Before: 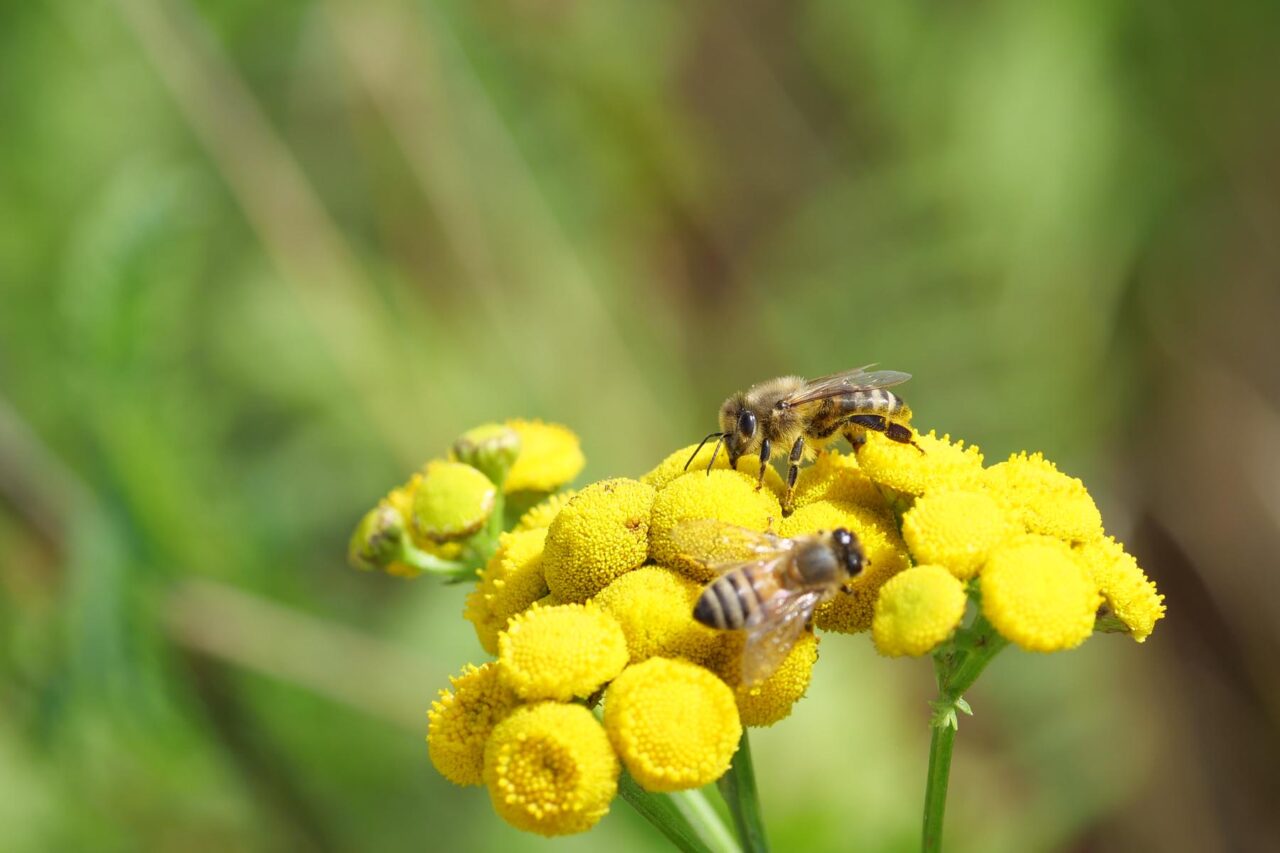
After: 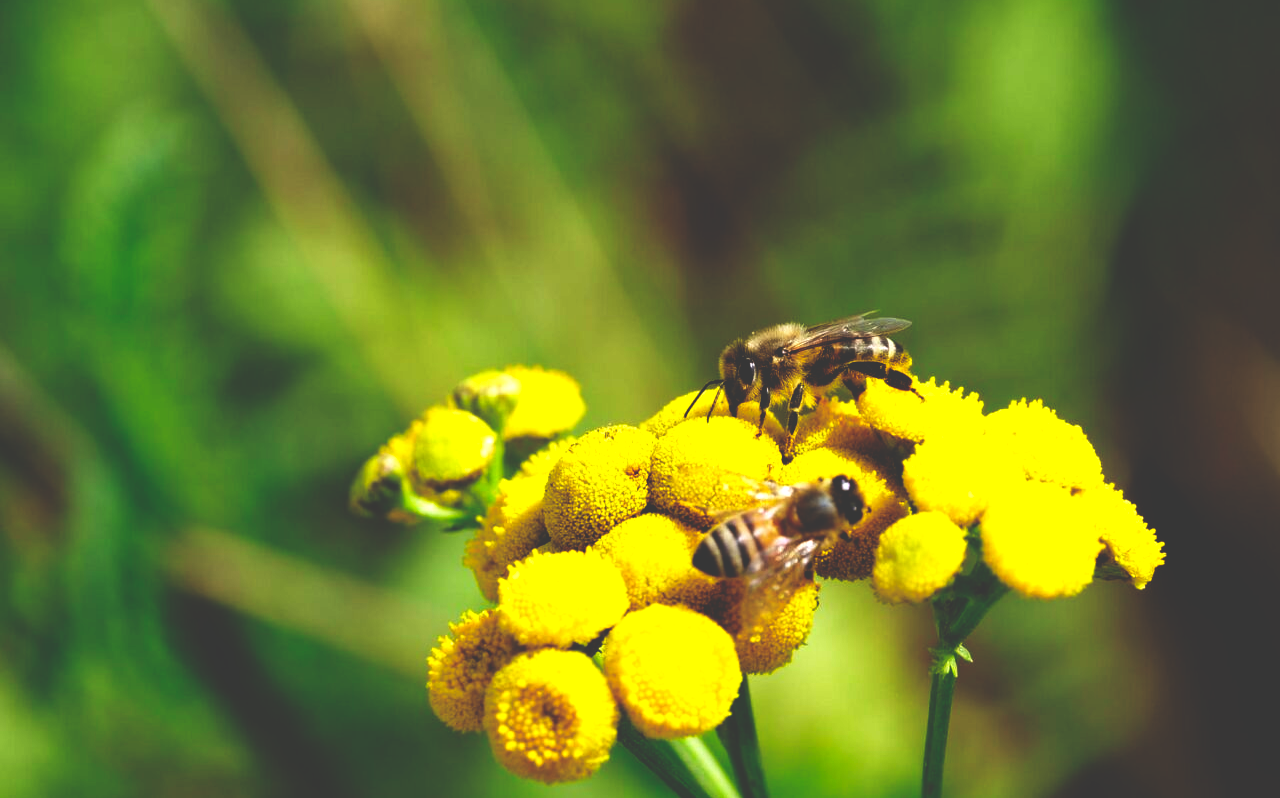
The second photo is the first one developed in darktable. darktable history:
base curve: curves: ch0 [(0, 0.036) (0.083, 0.04) (0.804, 1)], preserve colors none
crop and rotate: top 6.403%
